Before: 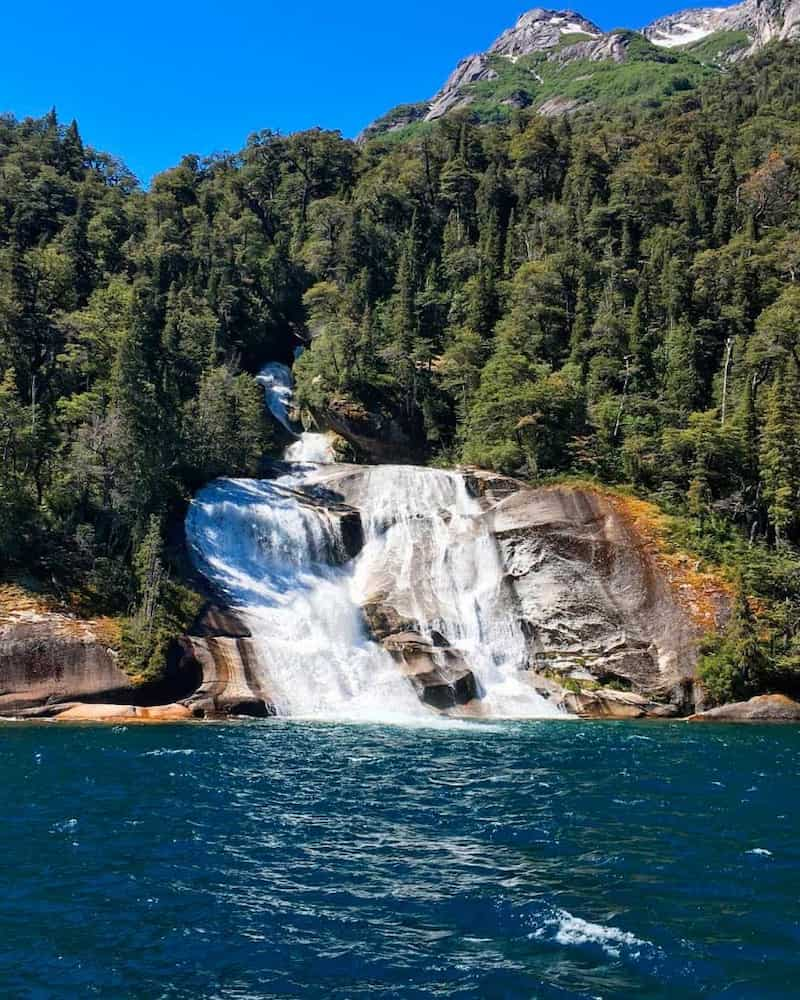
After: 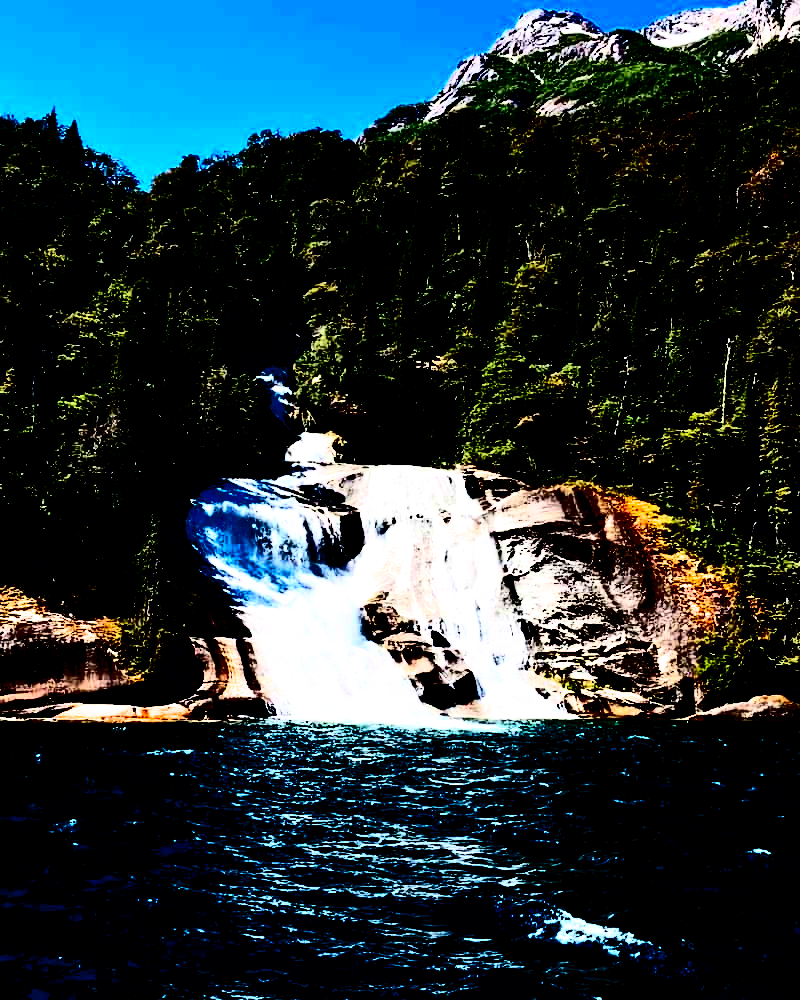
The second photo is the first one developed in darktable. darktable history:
contrast brightness saturation: contrast 0.754, brightness -0.983, saturation 0.998
filmic rgb: black relative exposure -1.01 EV, white relative exposure 2.07 EV, hardness 1.59, contrast 2.248, color science v6 (2022)
